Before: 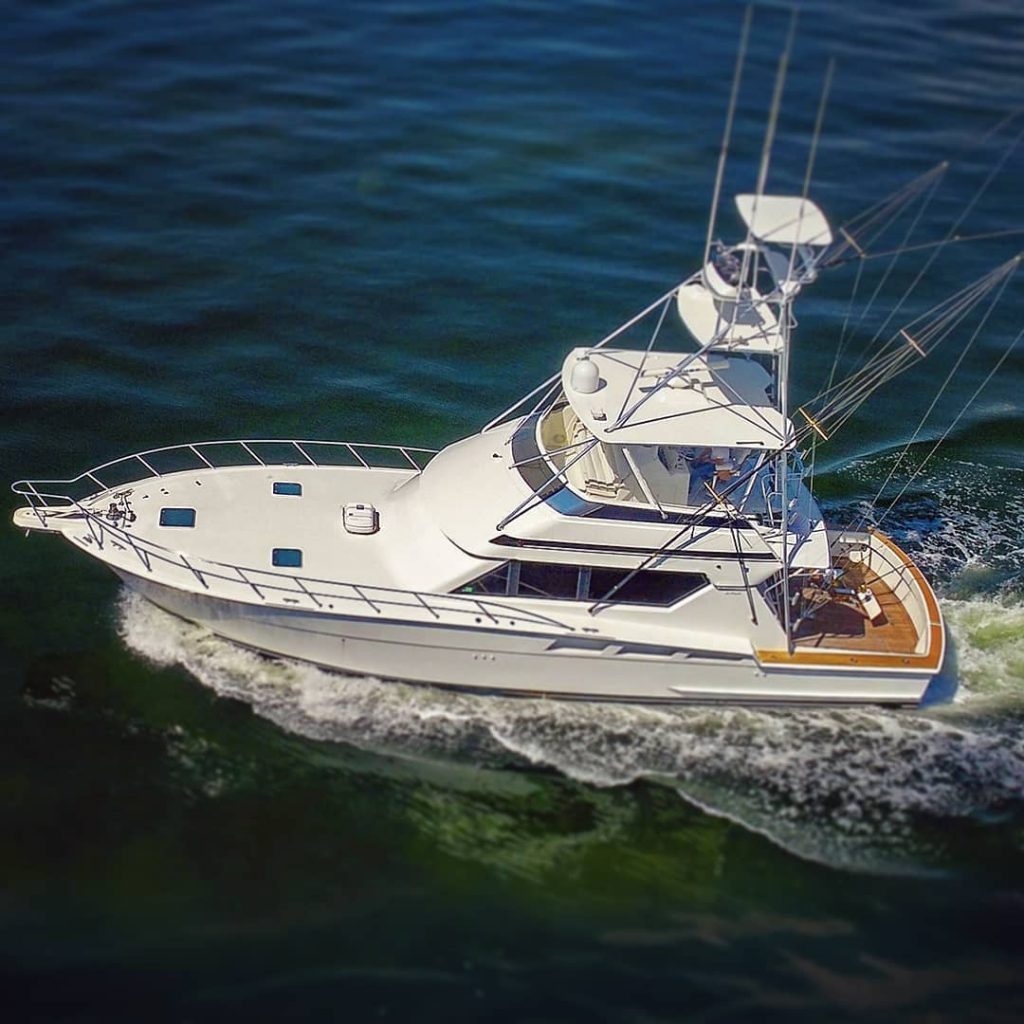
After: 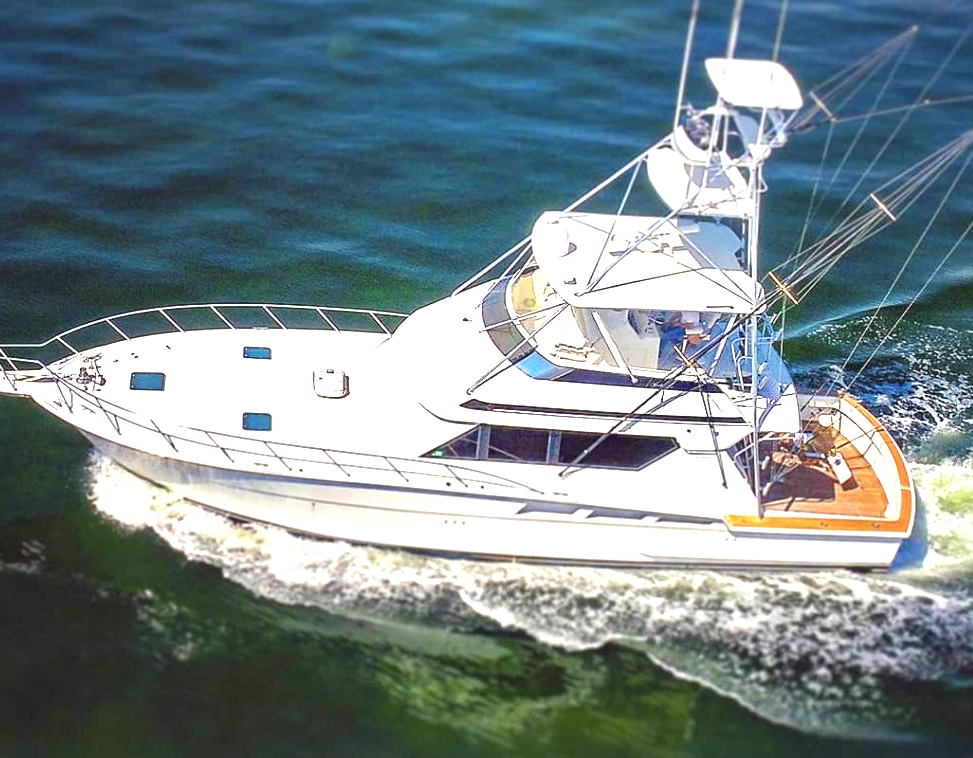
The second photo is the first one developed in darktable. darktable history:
crop and rotate: left 2.991%, top 13.302%, right 1.981%, bottom 12.636%
exposure: black level correction 0, exposure 1.45 EV, compensate exposure bias true, compensate highlight preservation false
